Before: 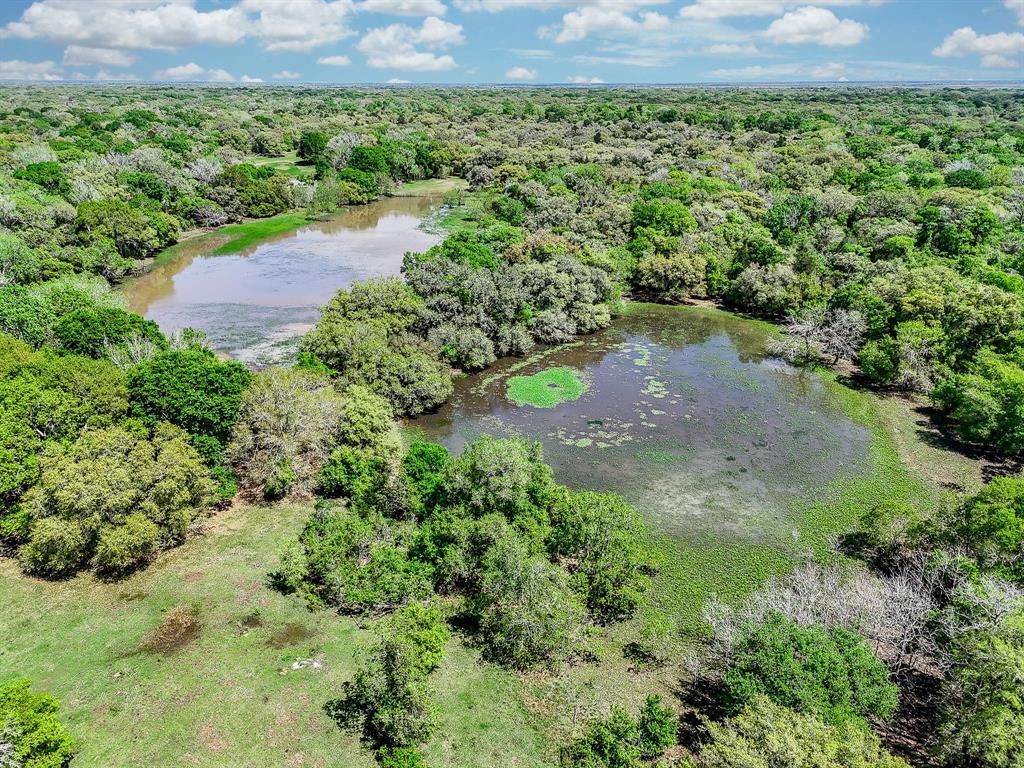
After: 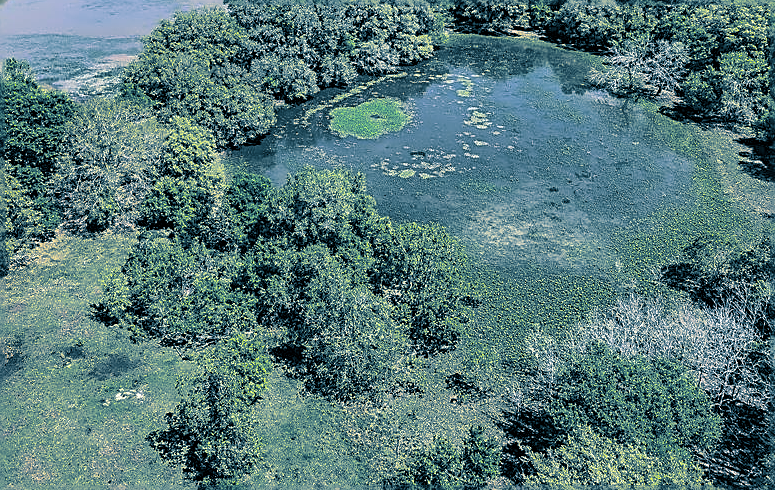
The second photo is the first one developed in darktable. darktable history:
sharpen: amount 0.75
color contrast: green-magenta contrast 0.85, blue-yellow contrast 1.25, unbound 0
crop and rotate: left 17.299%, top 35.115%, right 7.015%, bottom 1.024%
shadows and highlights: on, module defaults
split-toning: shadows › hue 212.4°, balance -70
